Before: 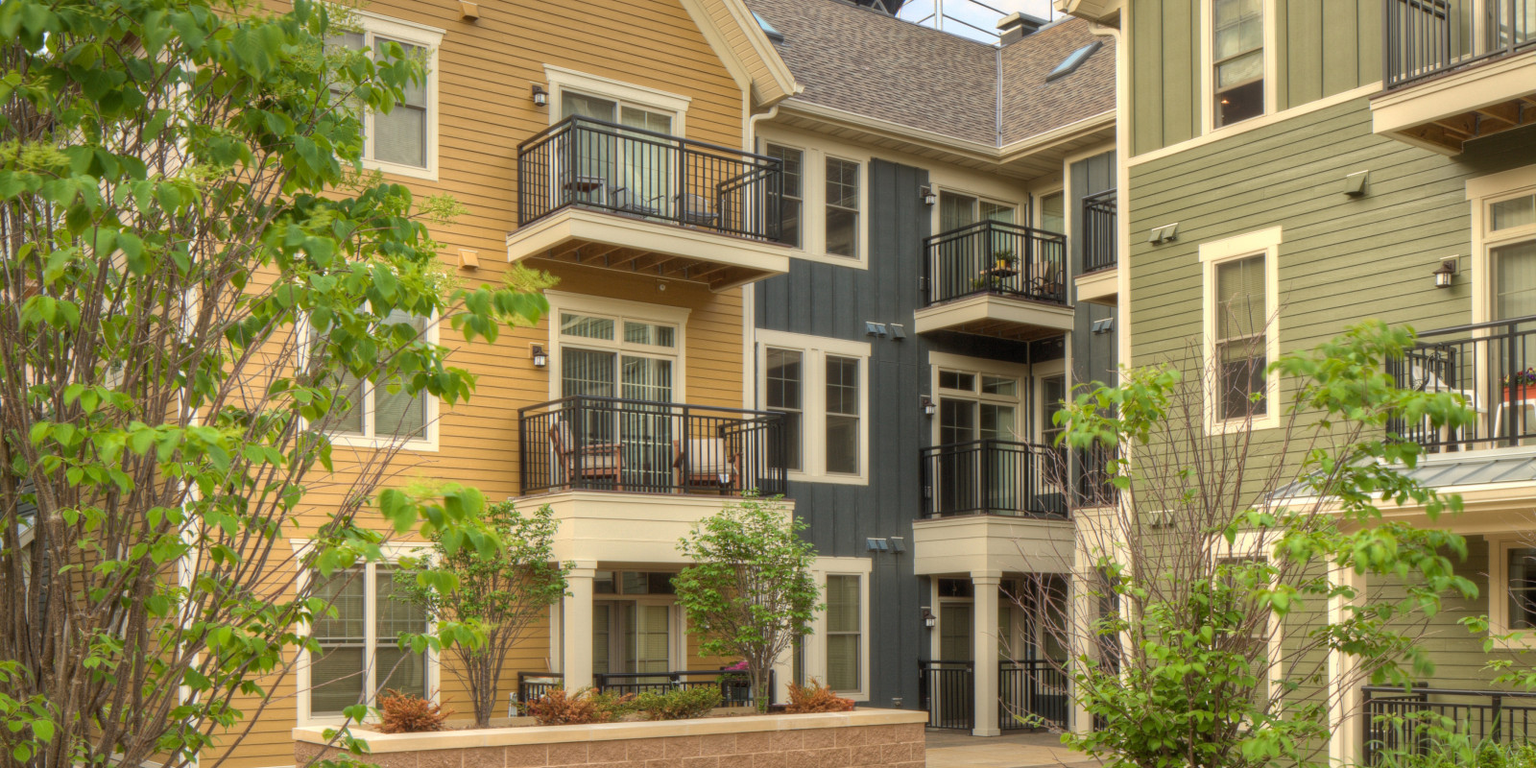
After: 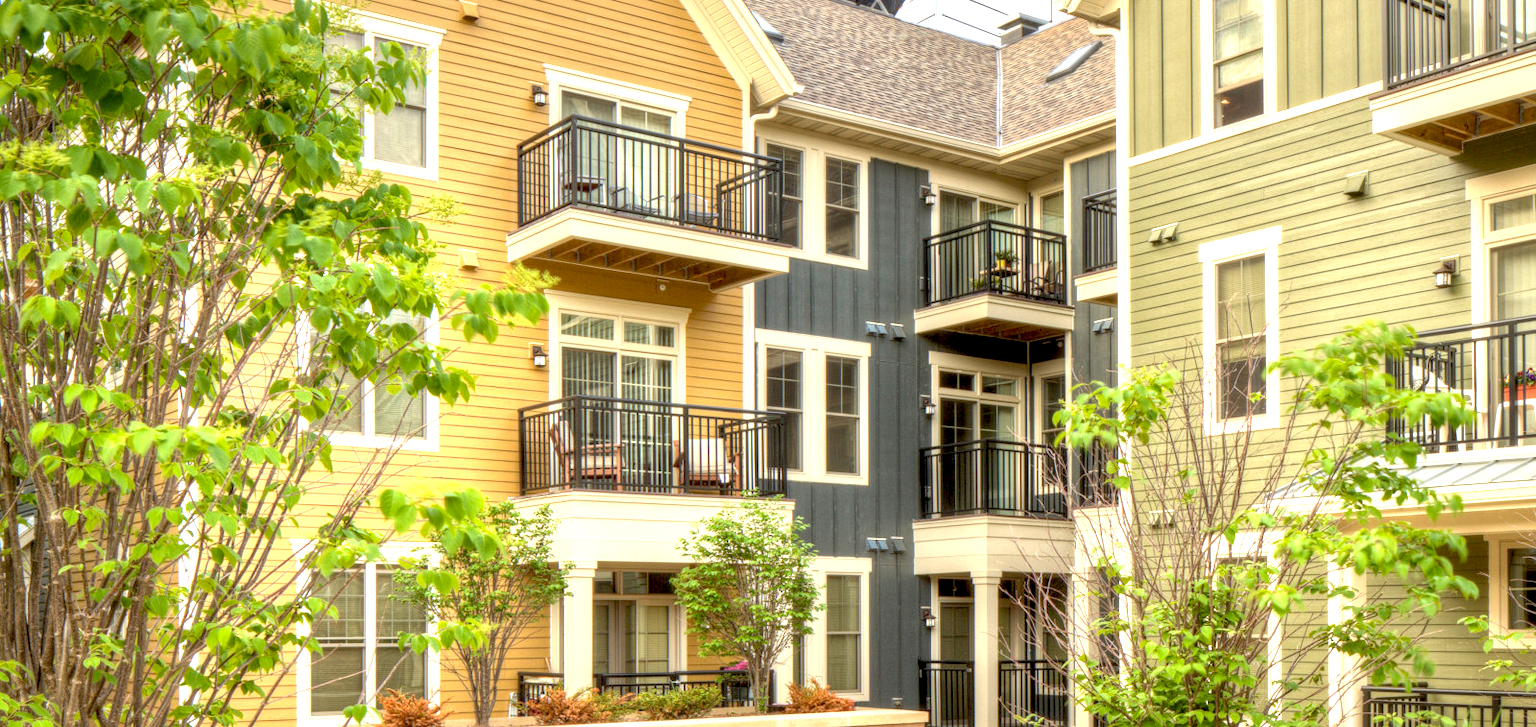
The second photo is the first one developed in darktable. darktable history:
exposure: black level correction 0.011, exposure 1.082 EV, compensate exposure bias true, compensate highlight preservation false
crop and rotate: top 0.005%, bottom 5.141%
local contrast: on, module defaults
